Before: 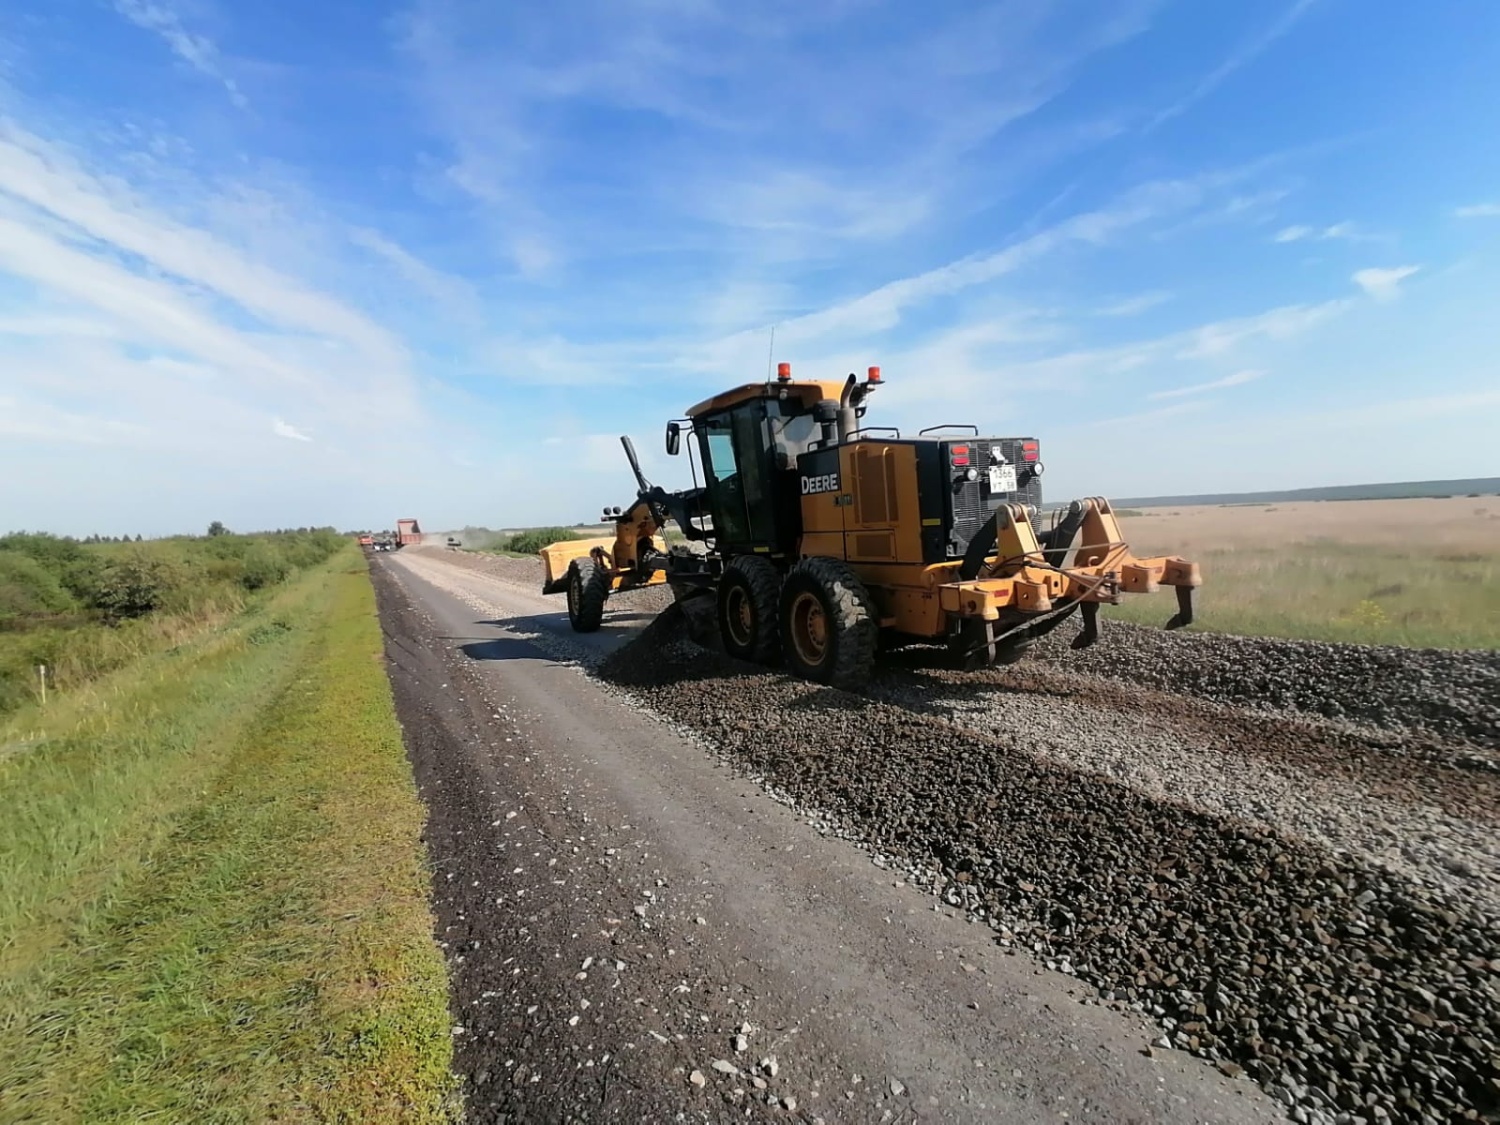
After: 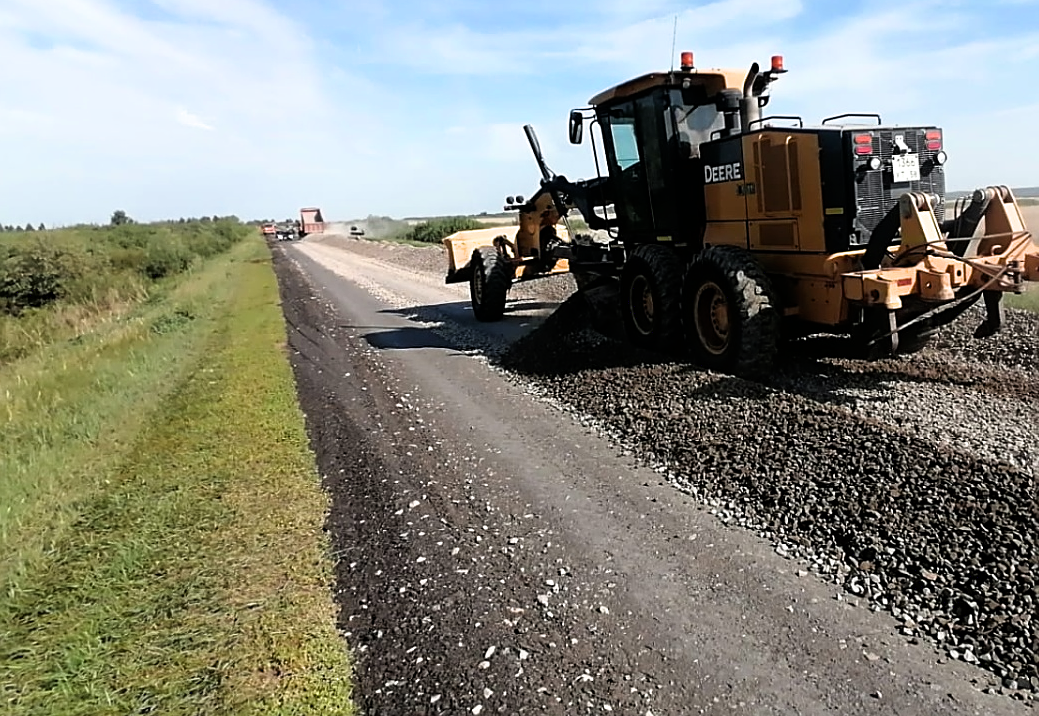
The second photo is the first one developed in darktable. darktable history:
crop: left 6.488%, top 27.668%, right 24.183%, bottom 8.656%
sharpen: on, module defaults
filmic rgb: black relative exposure -9.08 EV, white relative exposure 2.3 EV, hardness 7.49
